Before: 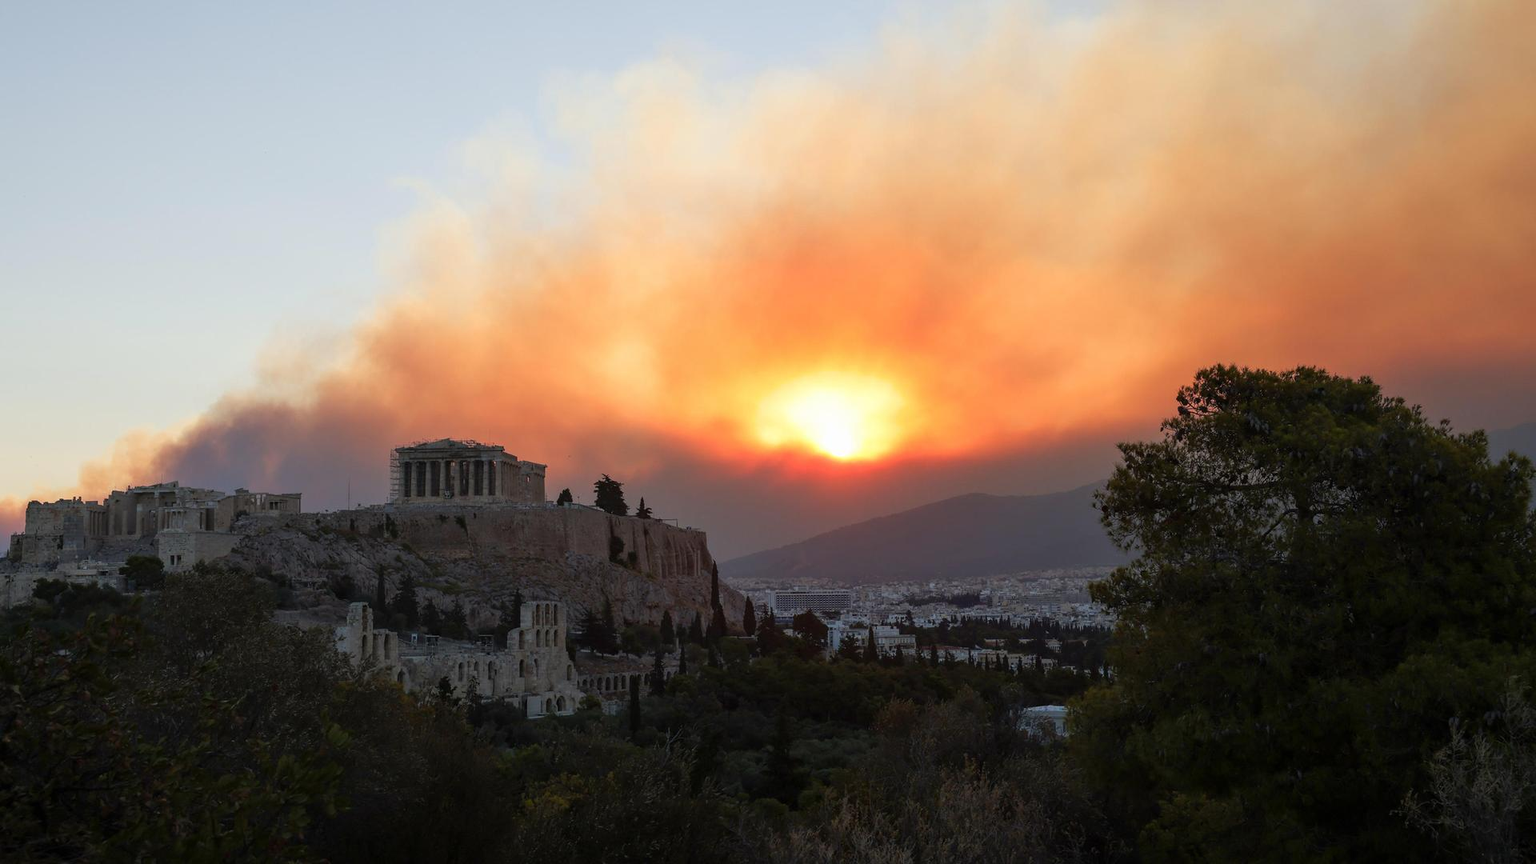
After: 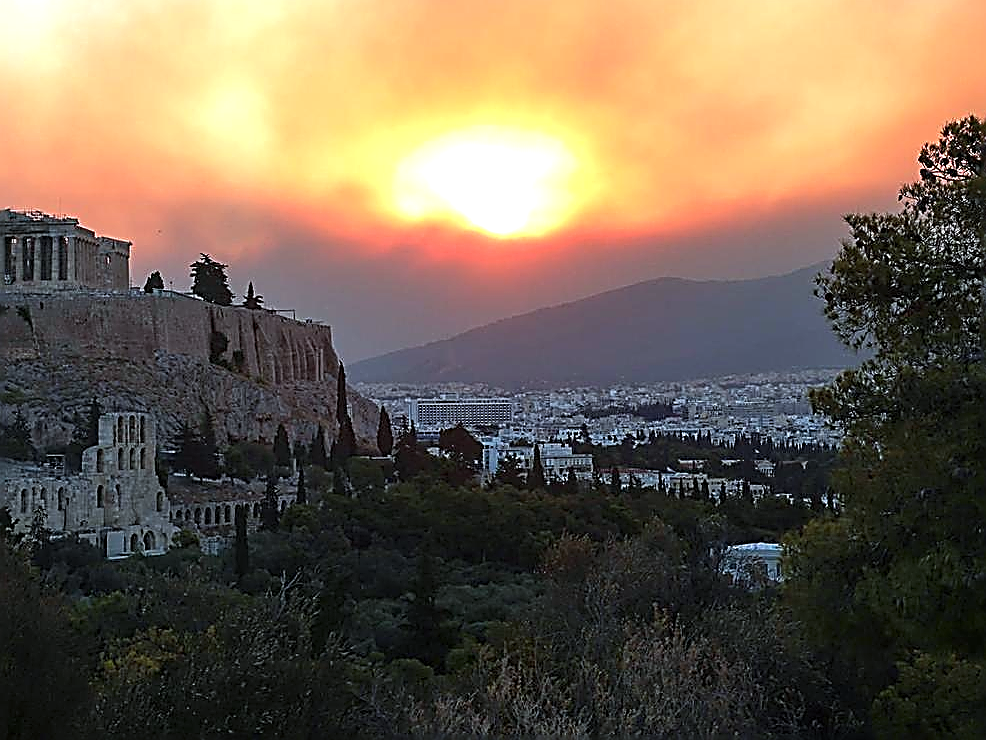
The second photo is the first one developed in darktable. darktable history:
sharpen: amount 1.999
color calibration: illuminant F (fluorescent), F source F9 (Cool White Deluxe 4150 K) – high CRI, x 0.374, y 0.373, temperature 4152.64 K, saturation algorithm version 1 (2020)
crop and rotate: left 28.793%, top 31.447%, right 19.837%
exposure: black level correction 0, exposure 0.691 EV, compensate highlight preservation false
